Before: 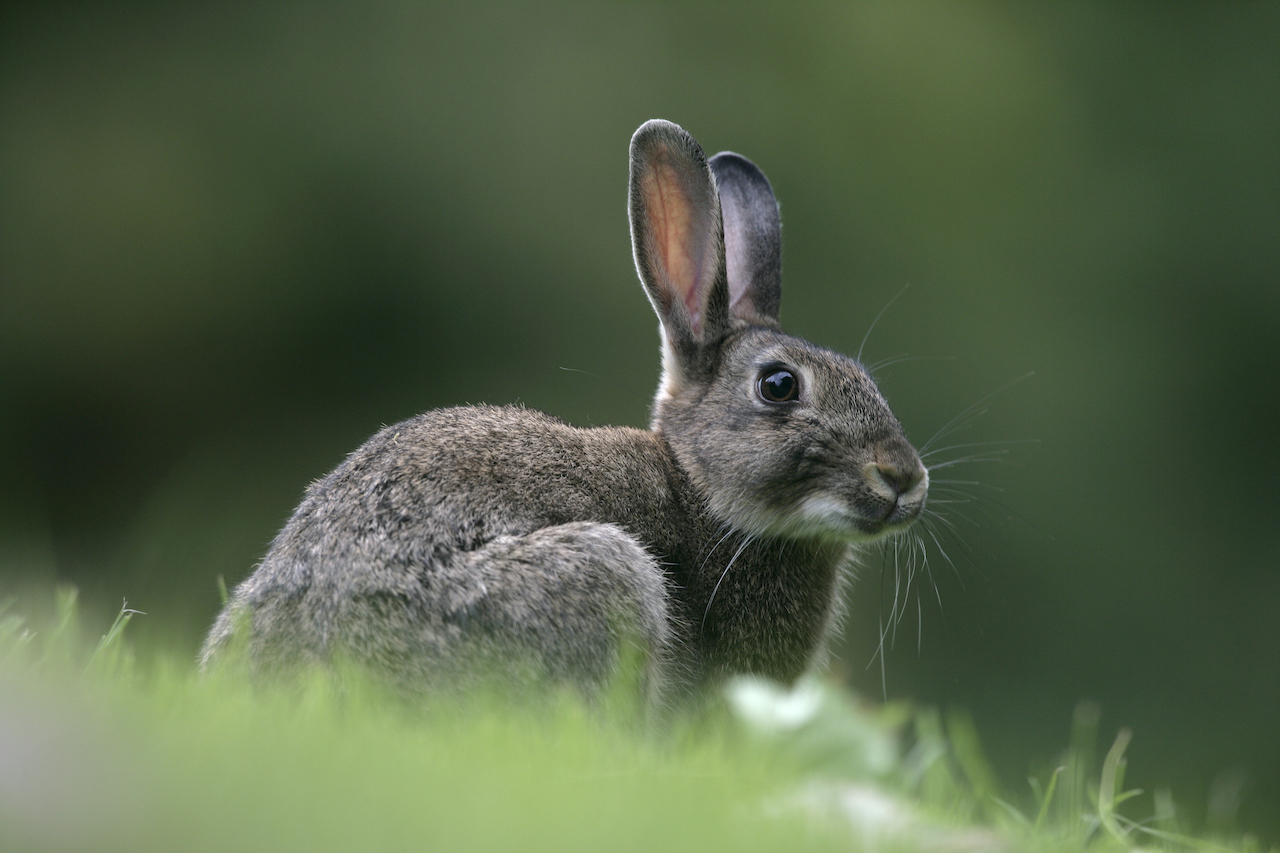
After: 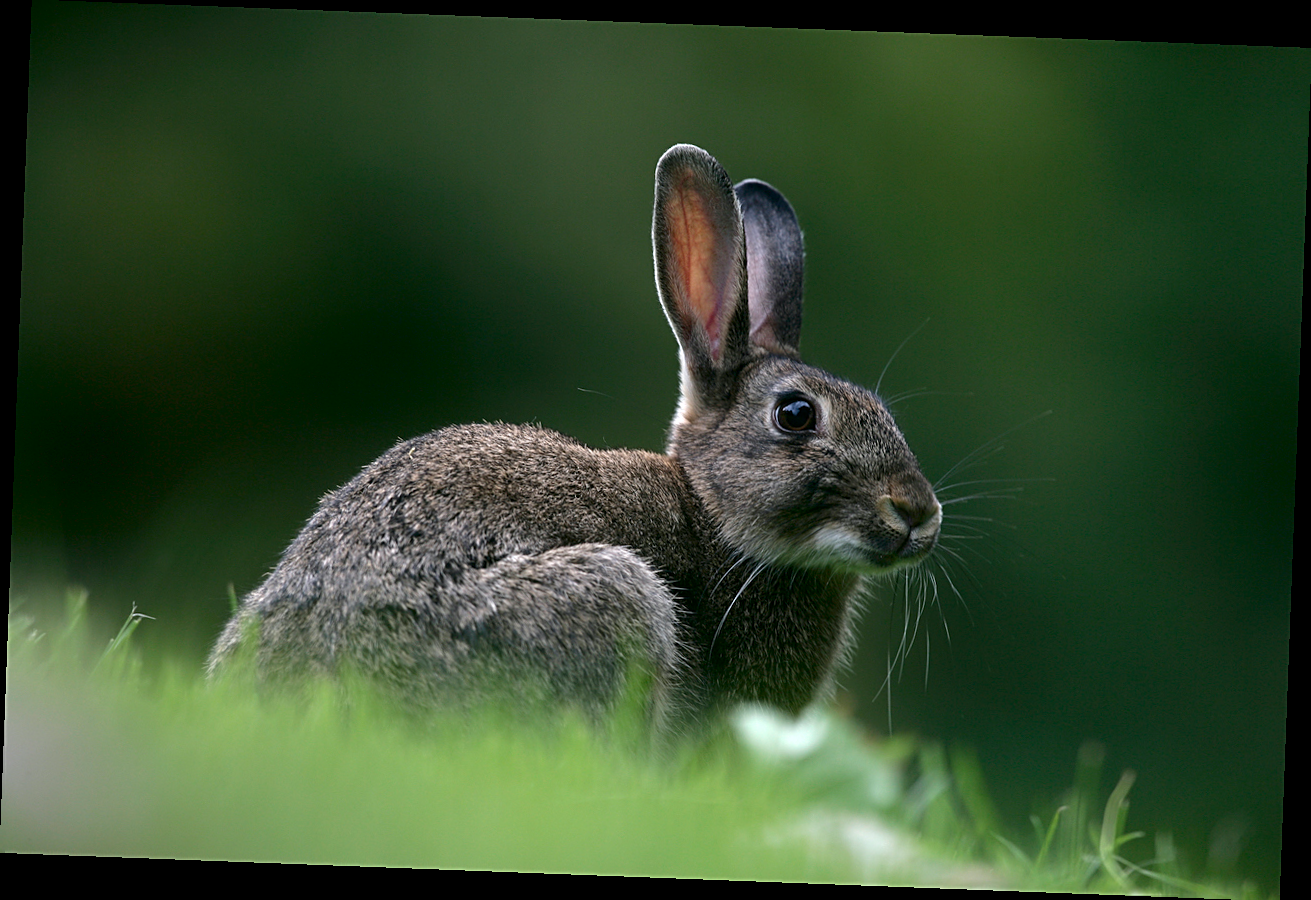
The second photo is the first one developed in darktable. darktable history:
white balance: emerald 1
sharpen: on, module defaults
rotate and perspective: rotation 2.17°, automatic cropping off
levels: mode automatic, black 0.023%, white 99.97%, levels [0.062, 0.494, 0.925]
contrast brightness saturation: contrast 0.07, brightness -0.14, saturation 0.11
